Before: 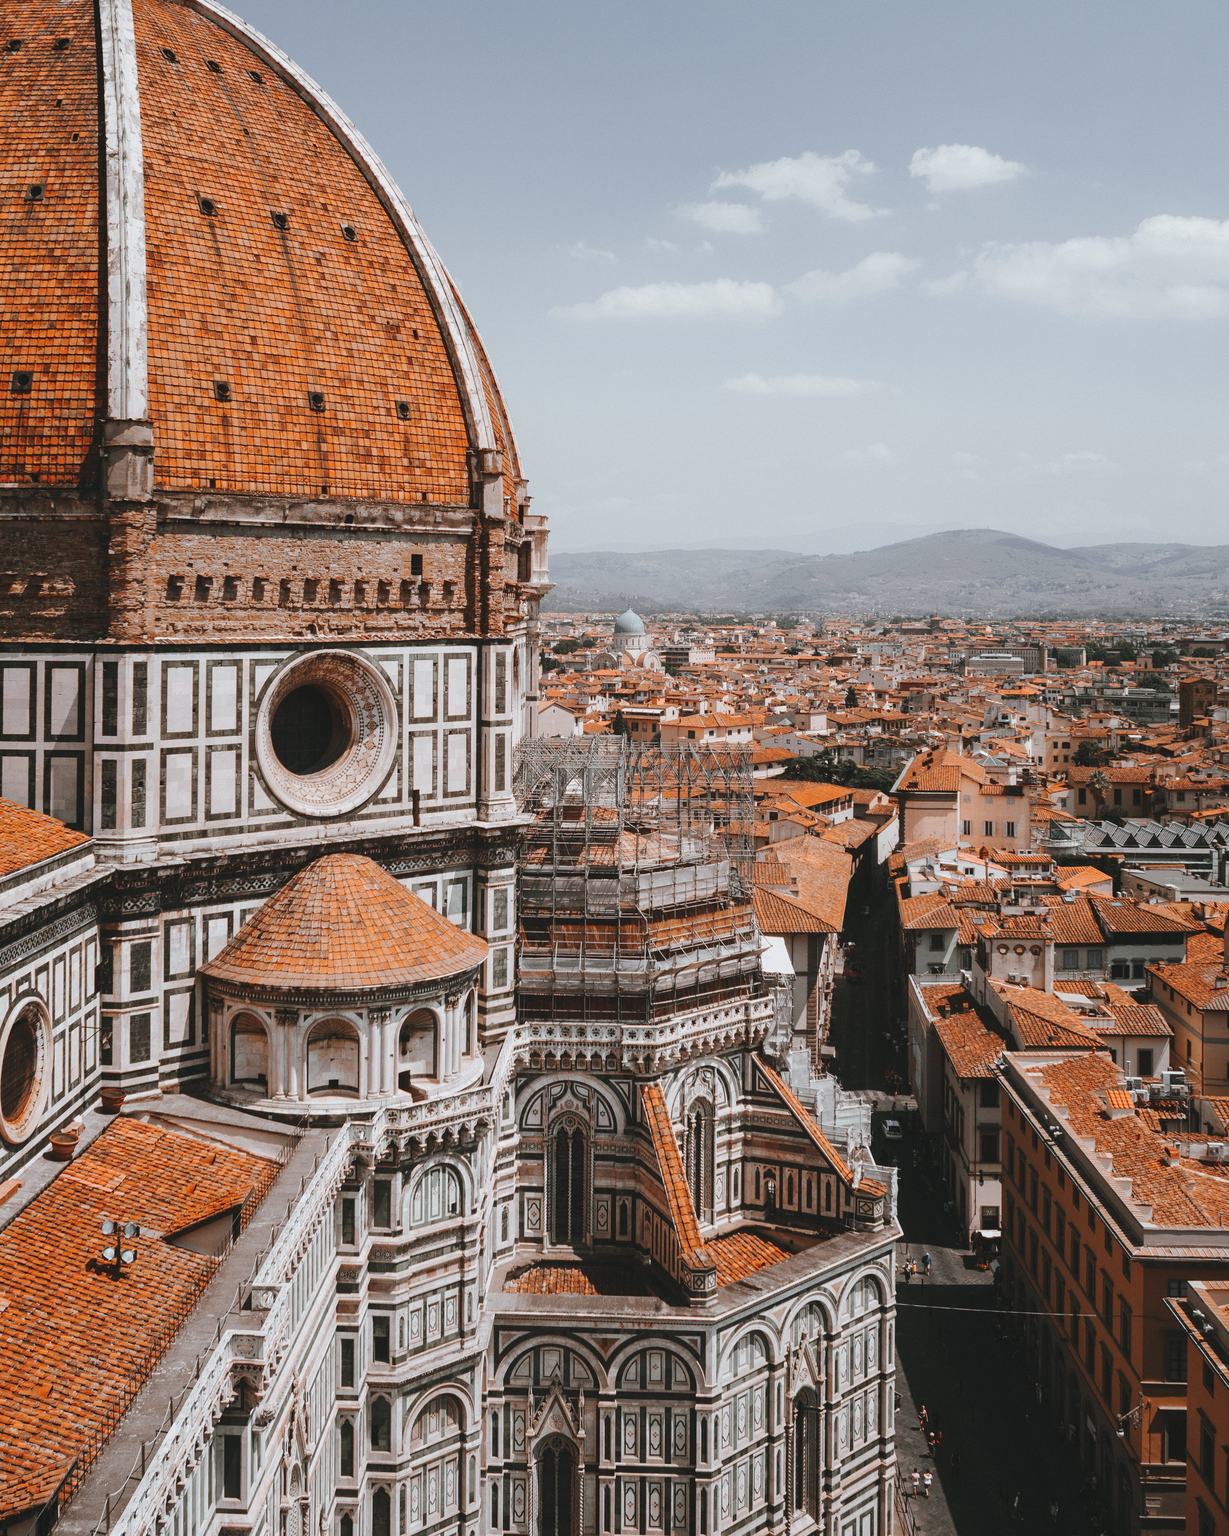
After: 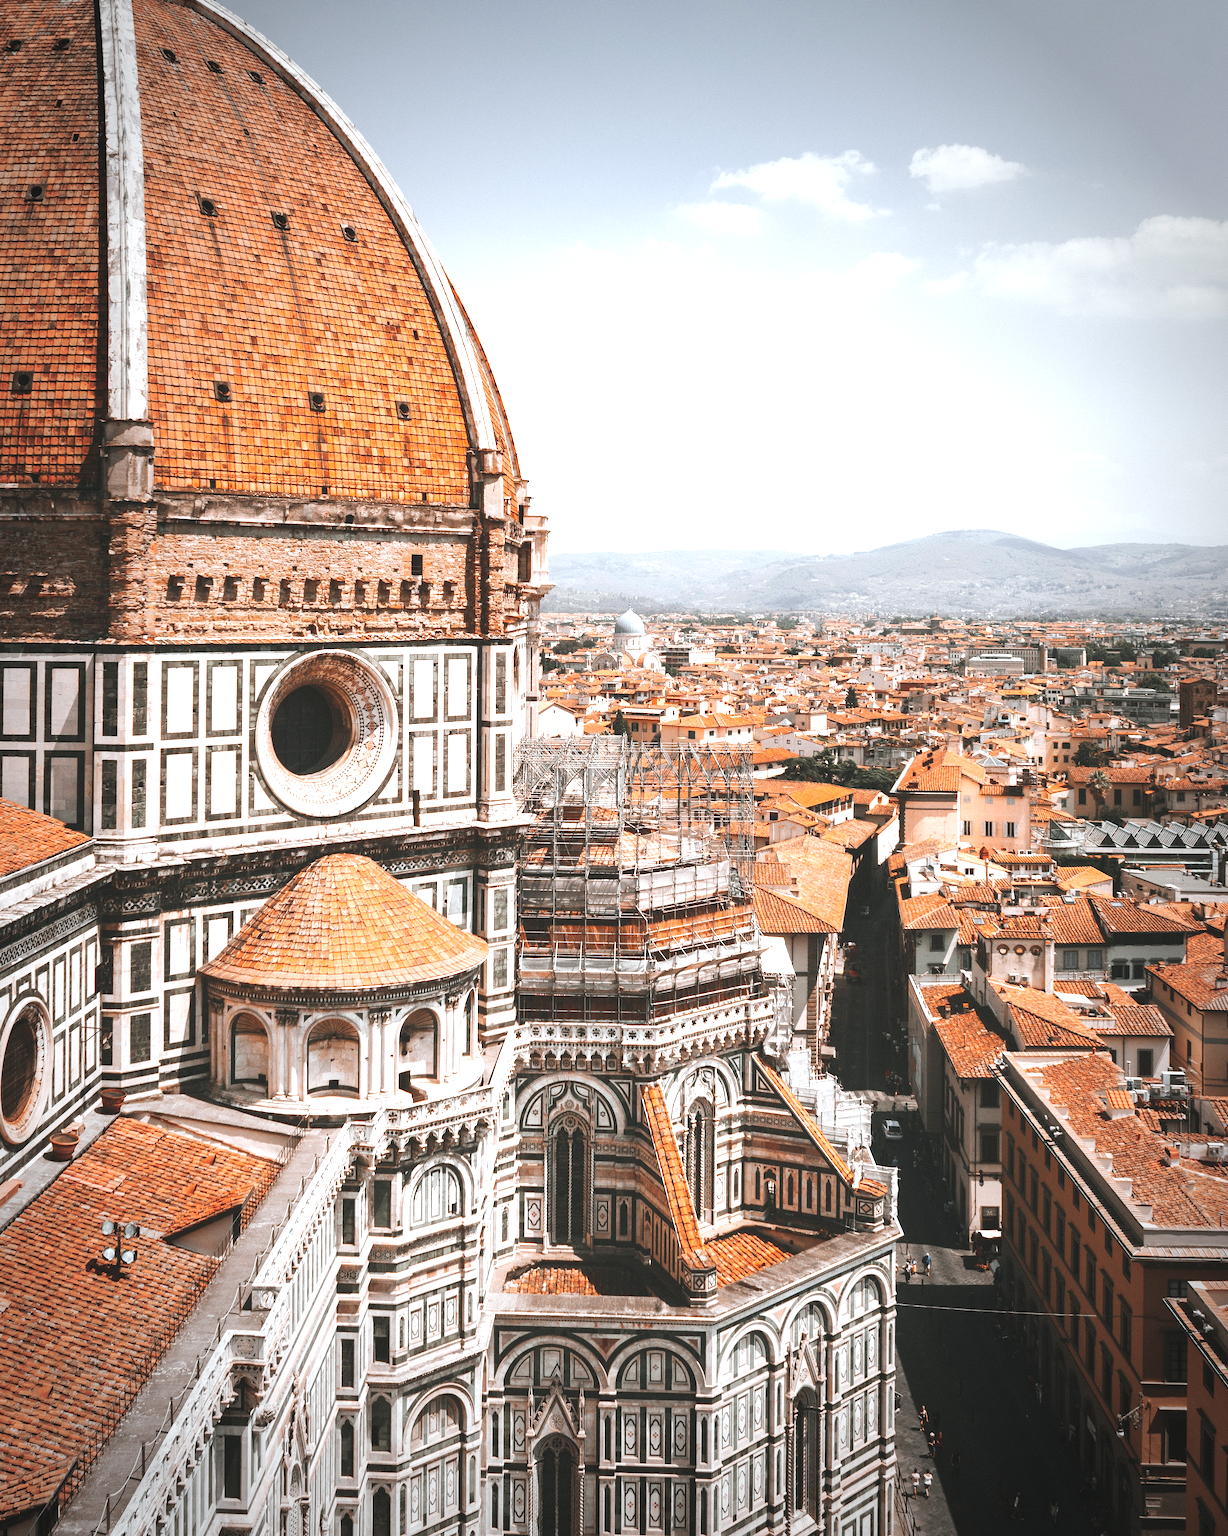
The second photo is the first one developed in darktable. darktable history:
vignetting: fall-off start 63.67%, brightness -0.576, saturation -0.268, width/height ratio 0.885
exposure: black level correction 0, exposure 1.1 EV, compensate highlight preservation false
